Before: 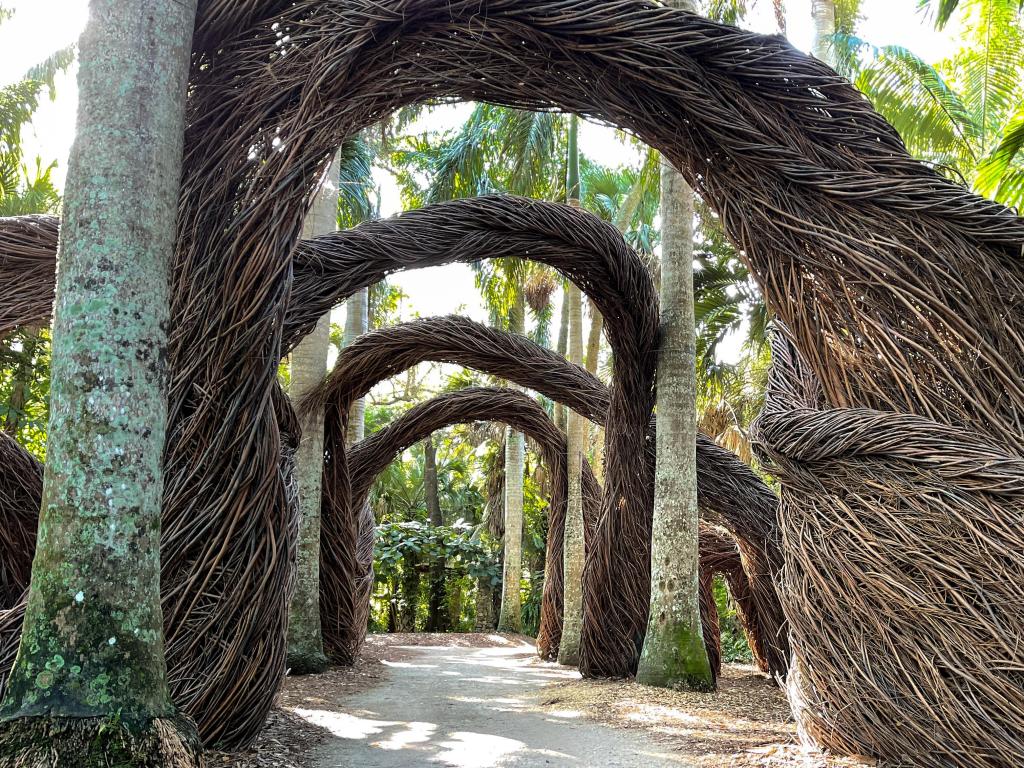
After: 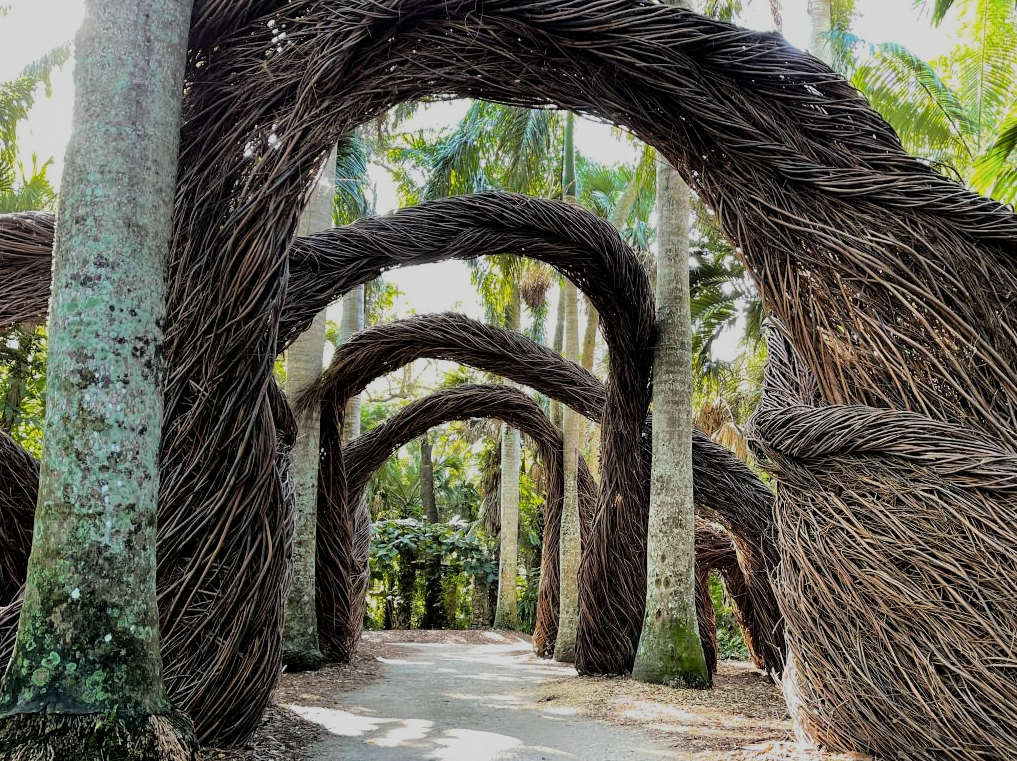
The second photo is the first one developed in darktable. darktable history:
filmic rgb: black relative exposure -7.65 EV, white relative exposure 4.56 EV, hardness 3.61, contrast 1.053
crop: left 0.46%, top 0.497%, right 0.148%, bottom 0.393%
